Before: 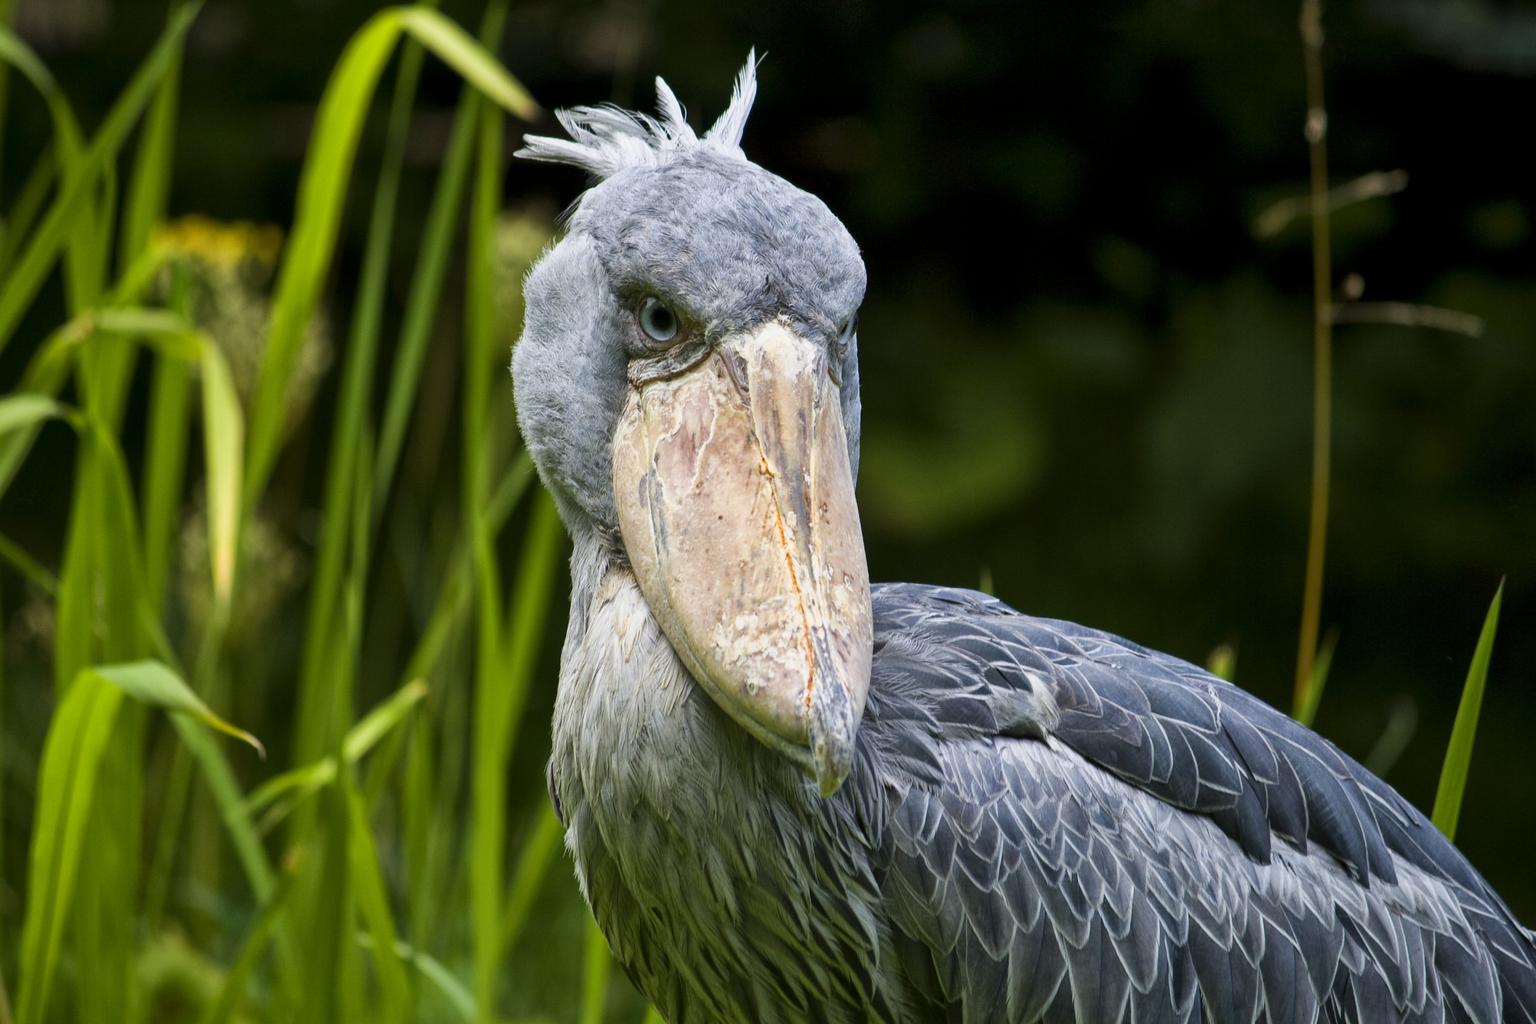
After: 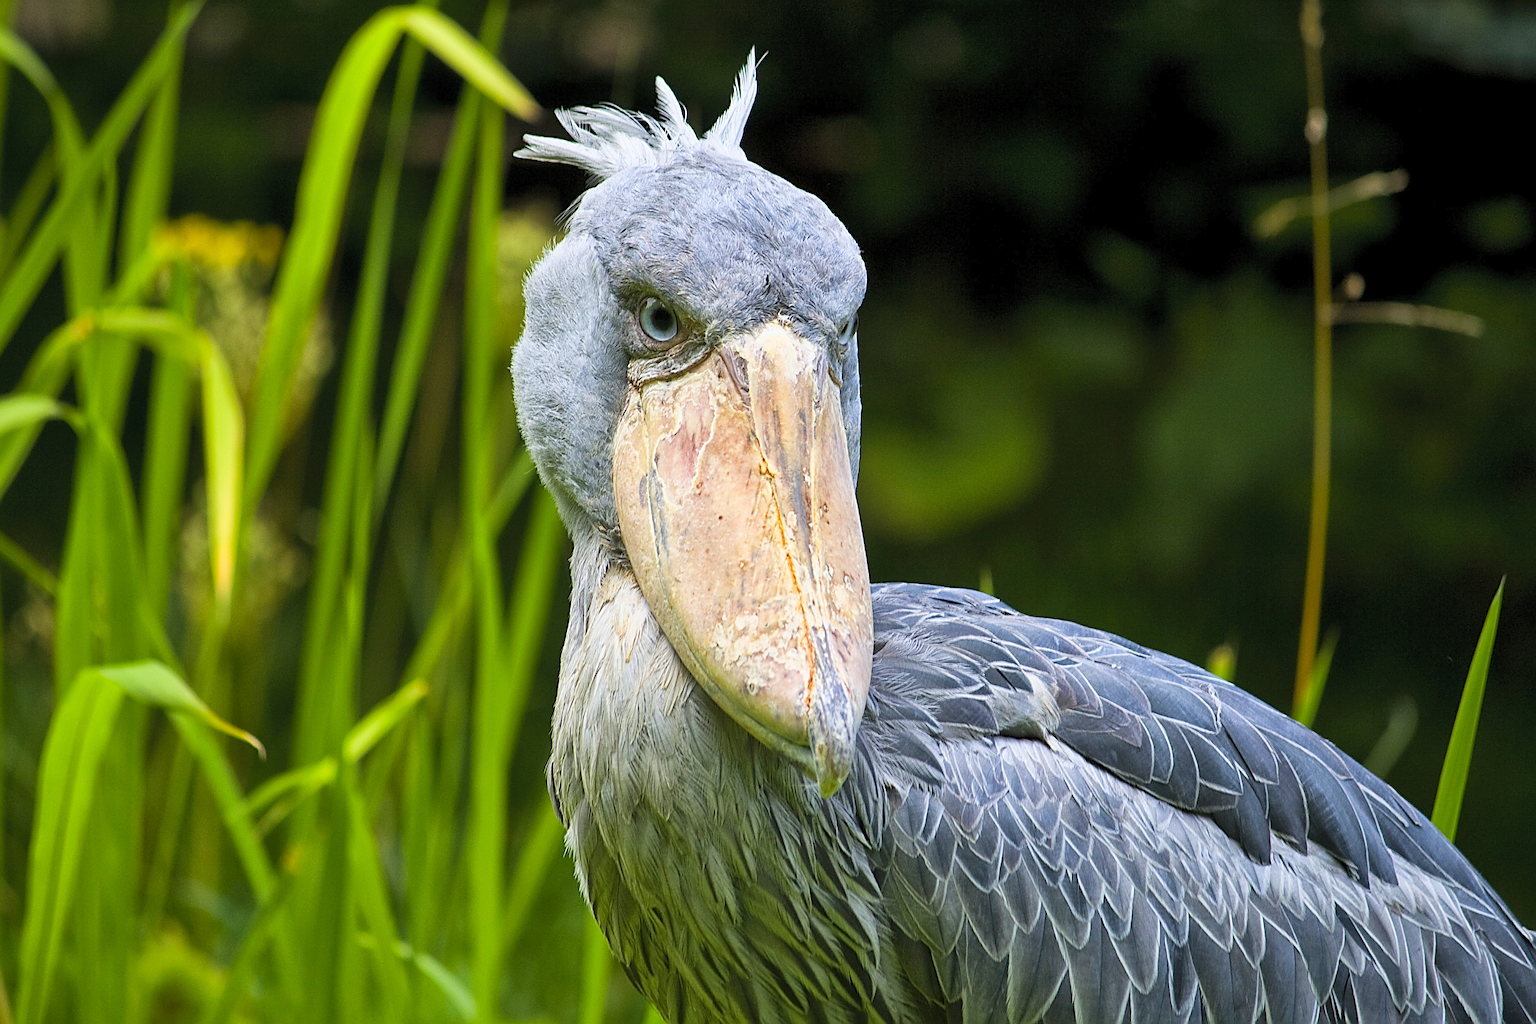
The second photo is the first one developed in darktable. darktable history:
tone equalizer: on, module defaults
contrast brightness saturation: contrast 0.07, brightness 0.18, saturation 0.4
sharpen: amount 1
